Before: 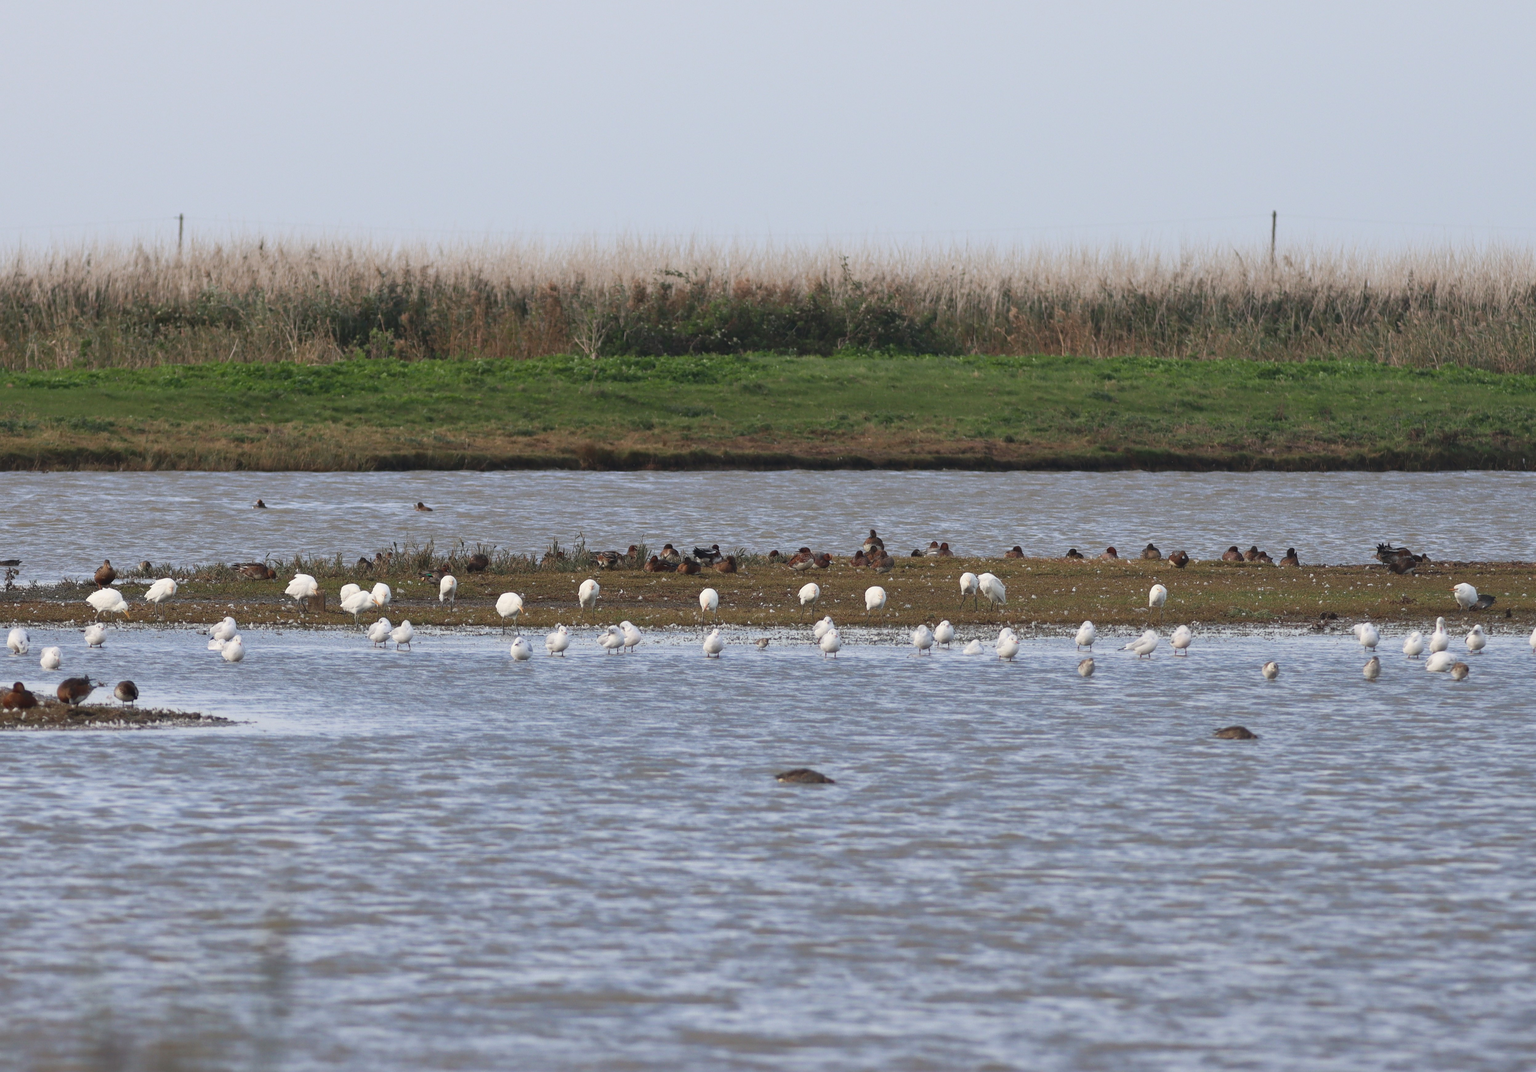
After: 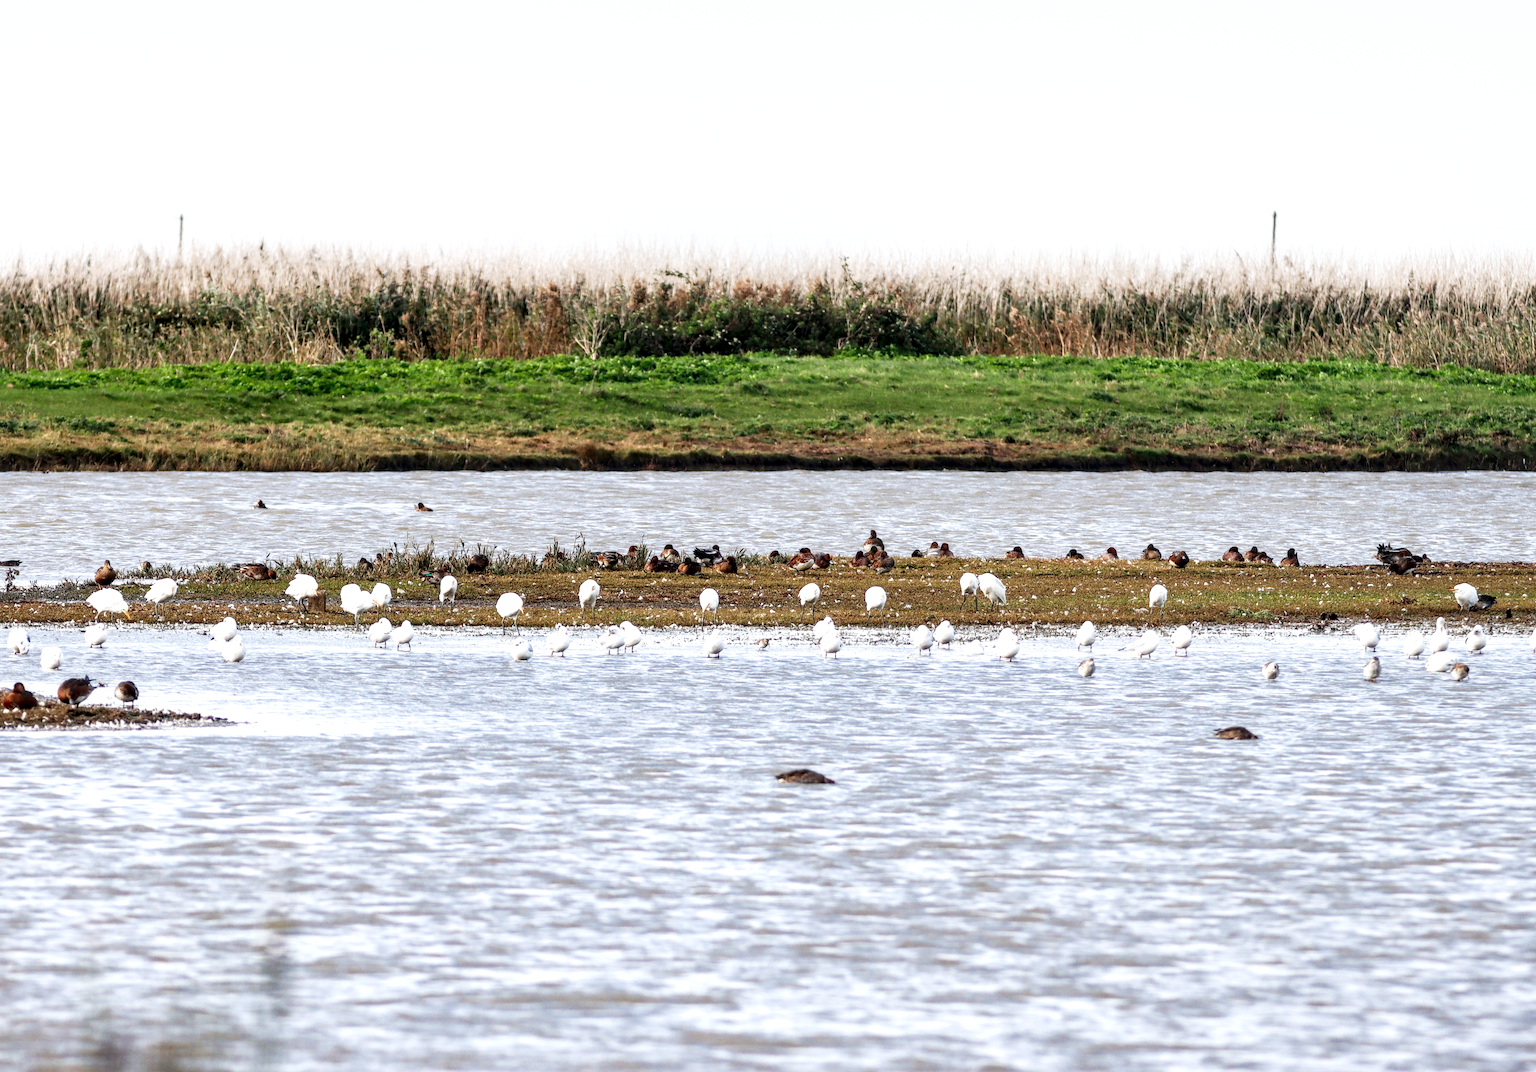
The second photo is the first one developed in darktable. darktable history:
base curve: curves: ch0 [(0, 0) (0.007, 0.004) (0.027, 0.03) (0.046, 0.07) (0.207, 0.54) (0.442, 0.872) (0.673, 0.972) (1, 1)], preserve colors none
local contrast: highlights 60%, shadows 60%, detail 160%
